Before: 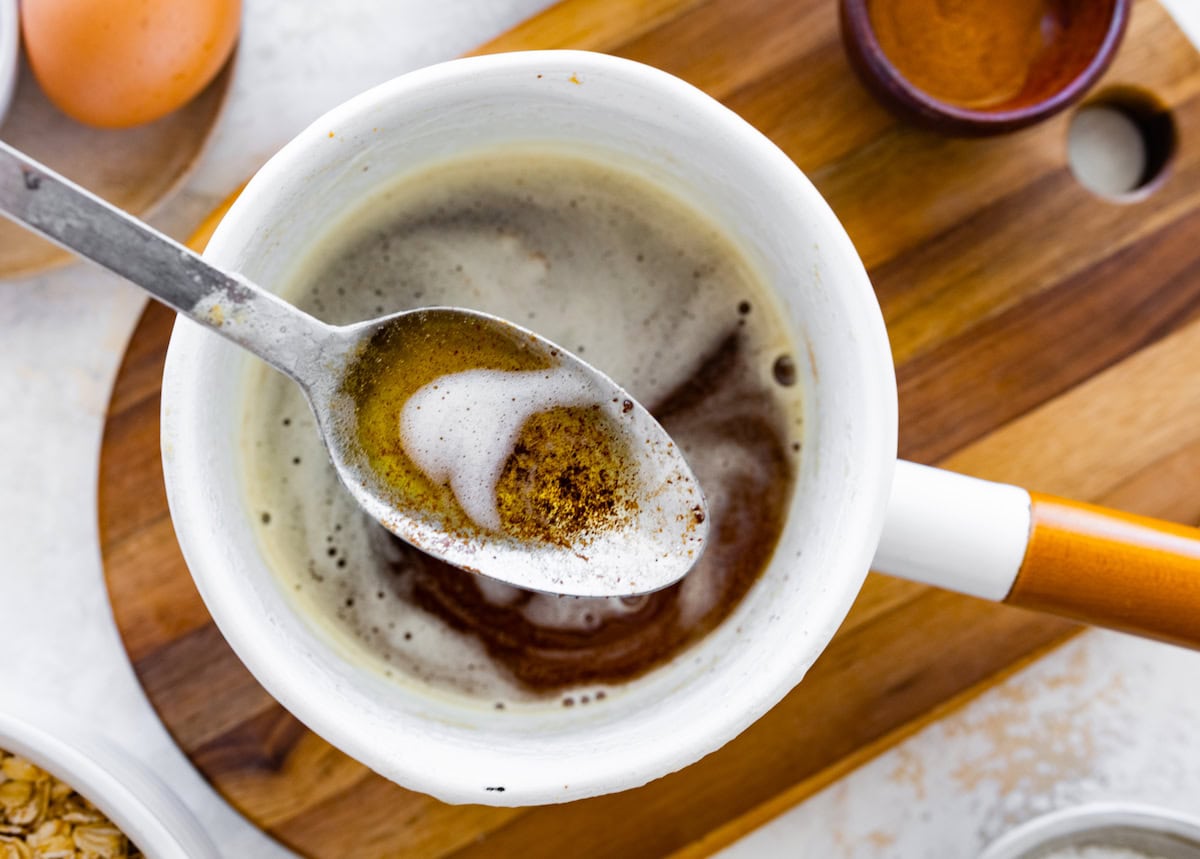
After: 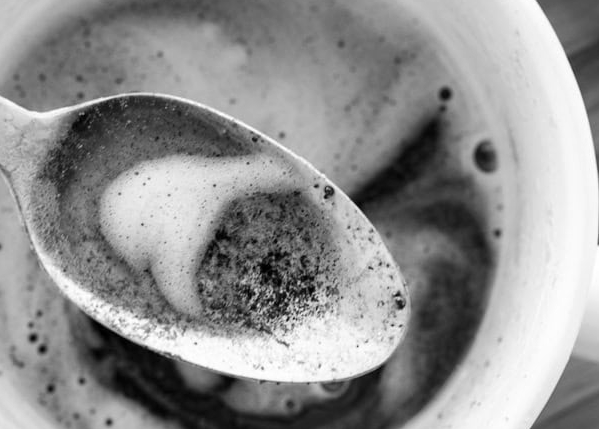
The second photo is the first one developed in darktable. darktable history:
local contrast: mode bilateral grid, contrast 20, coarseness 50, detail 120%, midtone range 0.2
color zones: curves: ch0 [(0.068, 0.464) (0.25, 0.5) (0.48, 0.508) (0.75, 0.536) (0.886, 0.476) (0.967, 0.456)]; ch1 [(0.066, 0.456) (0.25, 0.5) (0.616, 0.508) (0.746, 0.56) (0.934, 0.444)]
crop: left 25%, top 25%, right 25%, bottom 25%
monochrome: a -4.13, b 5.16, size 1
